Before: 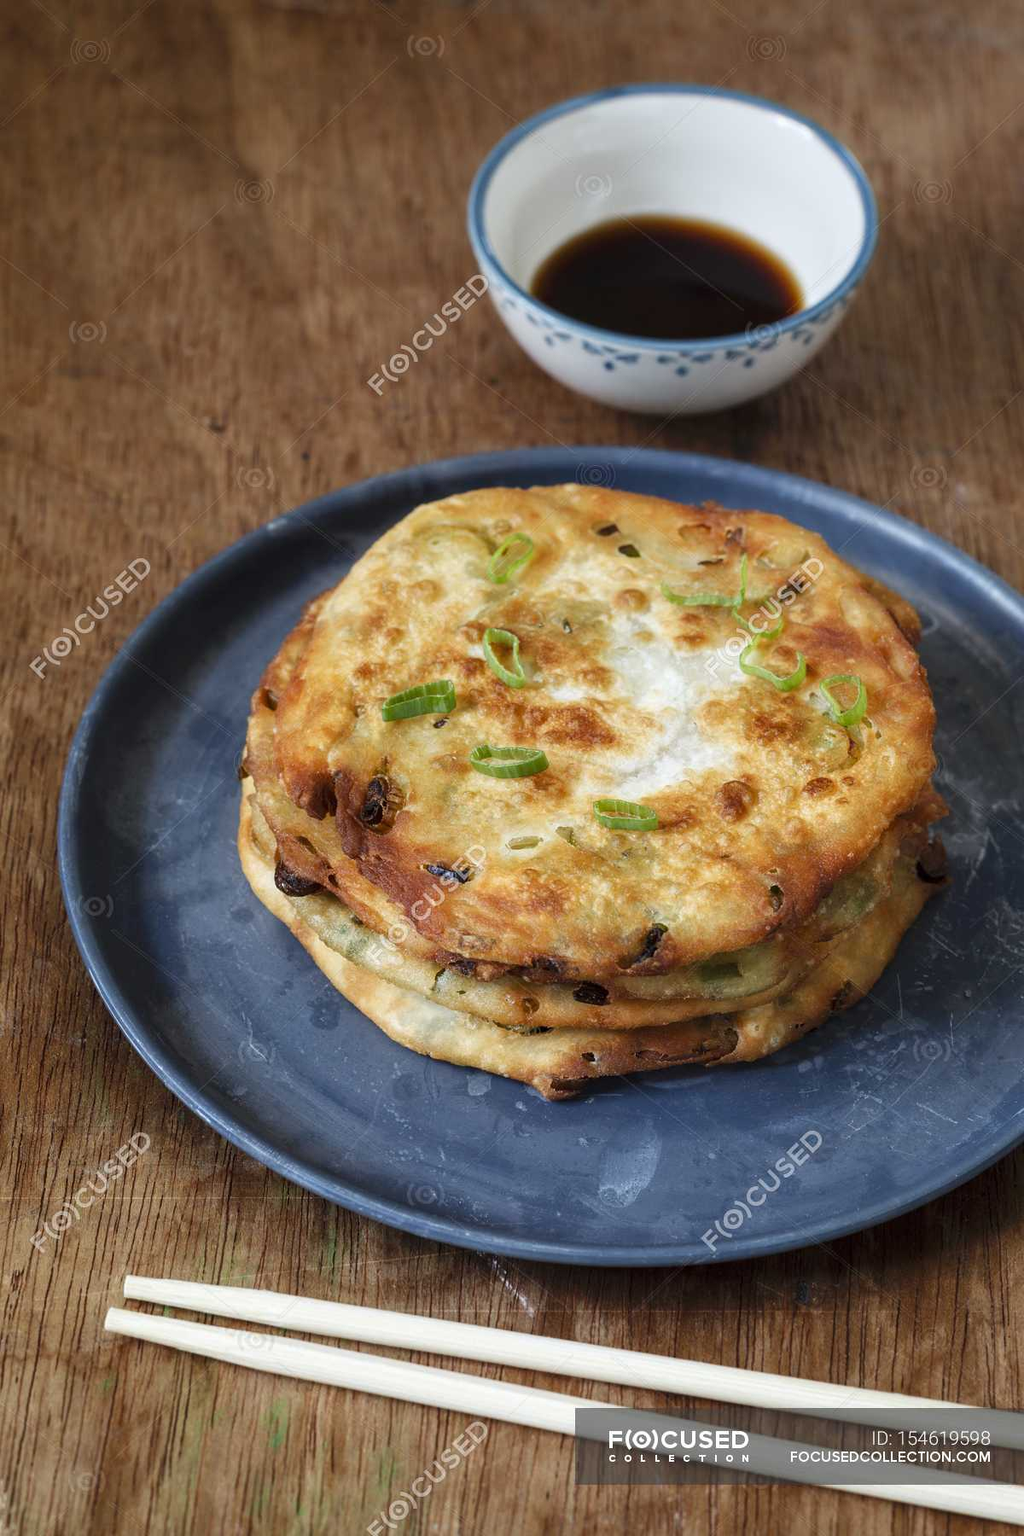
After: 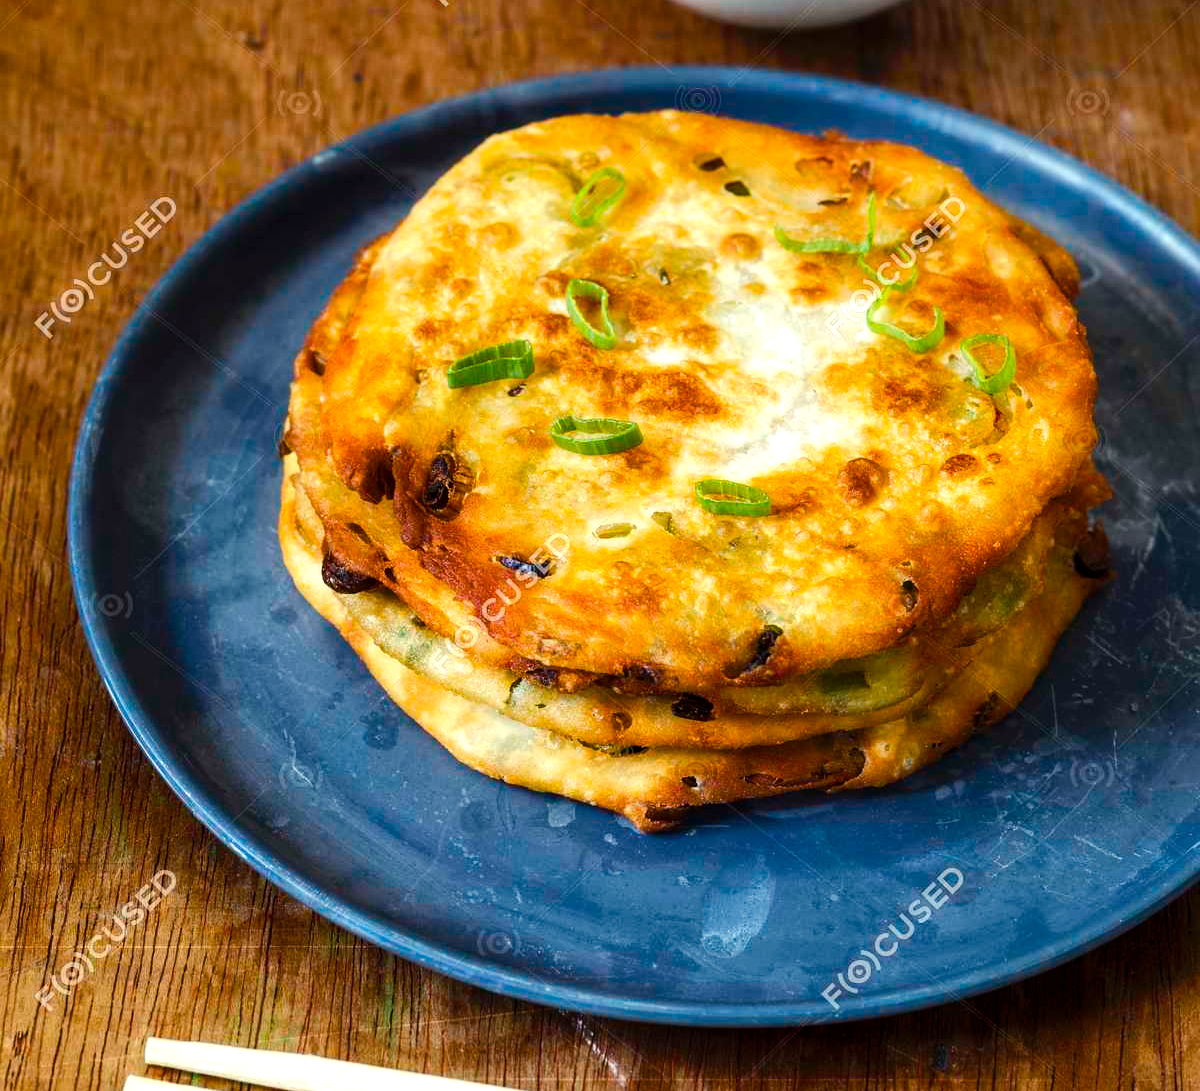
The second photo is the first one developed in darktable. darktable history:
crop and rotate: top 25.389%, bottom 13.995%
color balance rgb: highlights gain › luminance 6.523%, highlights gain › chroma 2.626%, highlights gain › hue 88.57°, linear chroma grading › shadows 18.787%, linear chroma grading › highlights 2.631%, linear chroma grading › mid-tones 10.158%, perceptual saturation grading › global saturation 30.403%, perceptual brilliance grading › global brilliance 2.923%, perceptual brilliance grading › highlights -2.528%, perceptual brilliance grading › shadows 3.47%
tone equalizer: -8 EV -0.401 EV, -7 EV -0.422 EV, -6 EV -0.304 EV, -5 EV -0.192 EV, -3 EV 0.255 EV, -2 EV 0.346 EV, -1 EV 0.366 EV, +0 EV 0.438 EV, edges refinement/feathering 500, mask exposure compensation -1.57 EV, preserve details no
